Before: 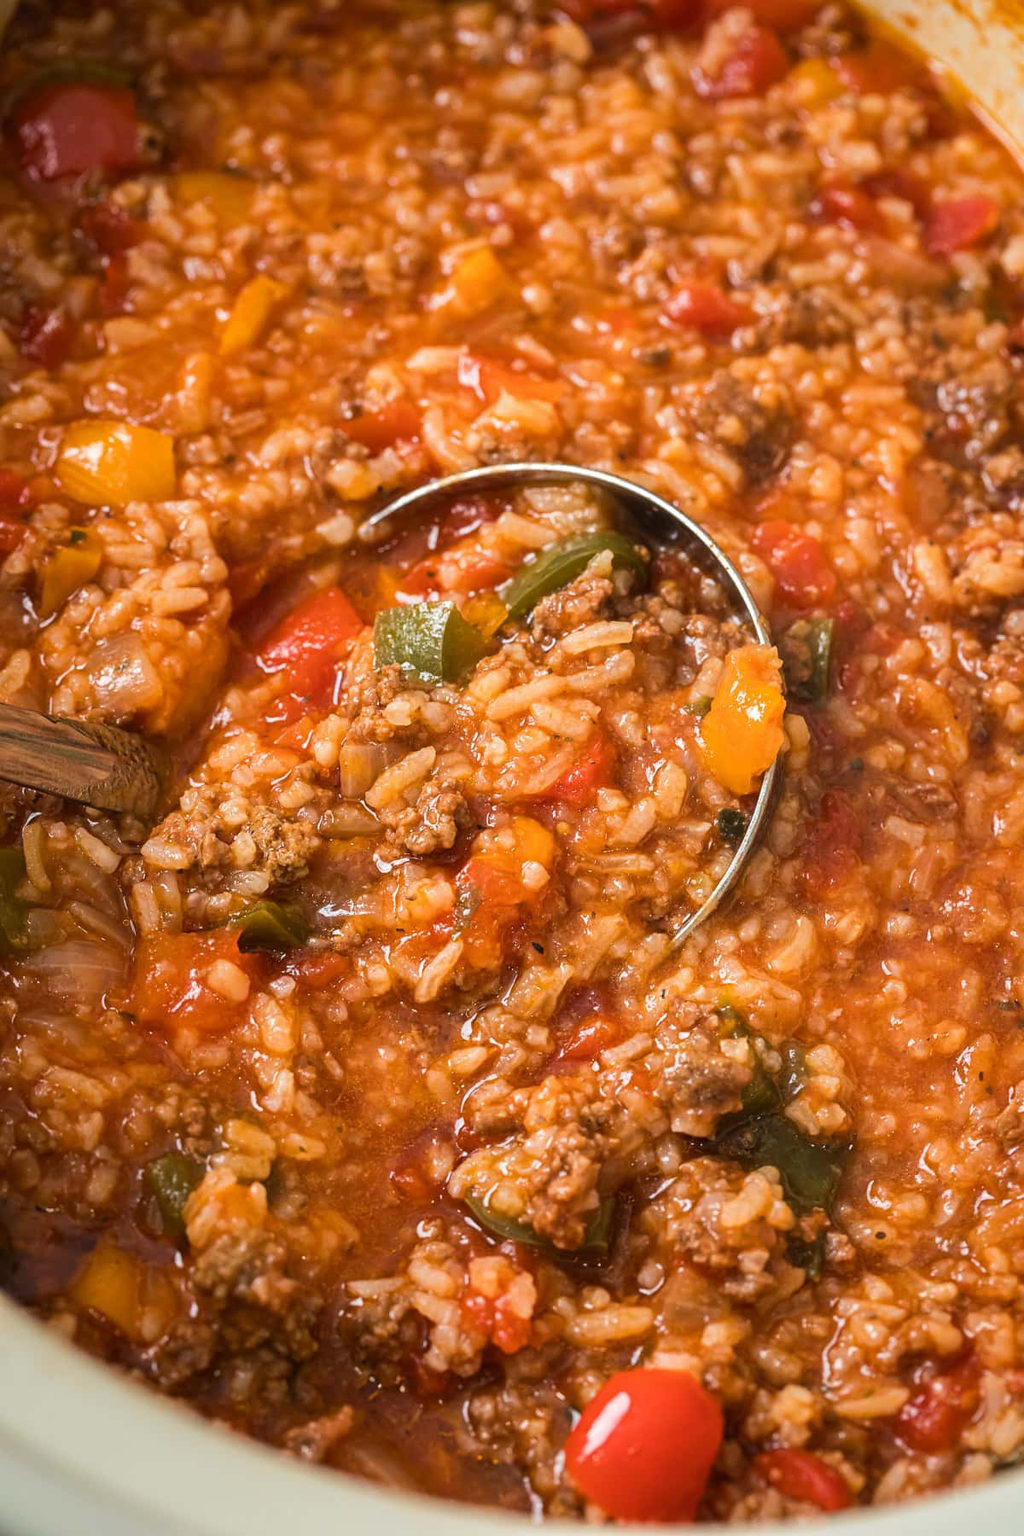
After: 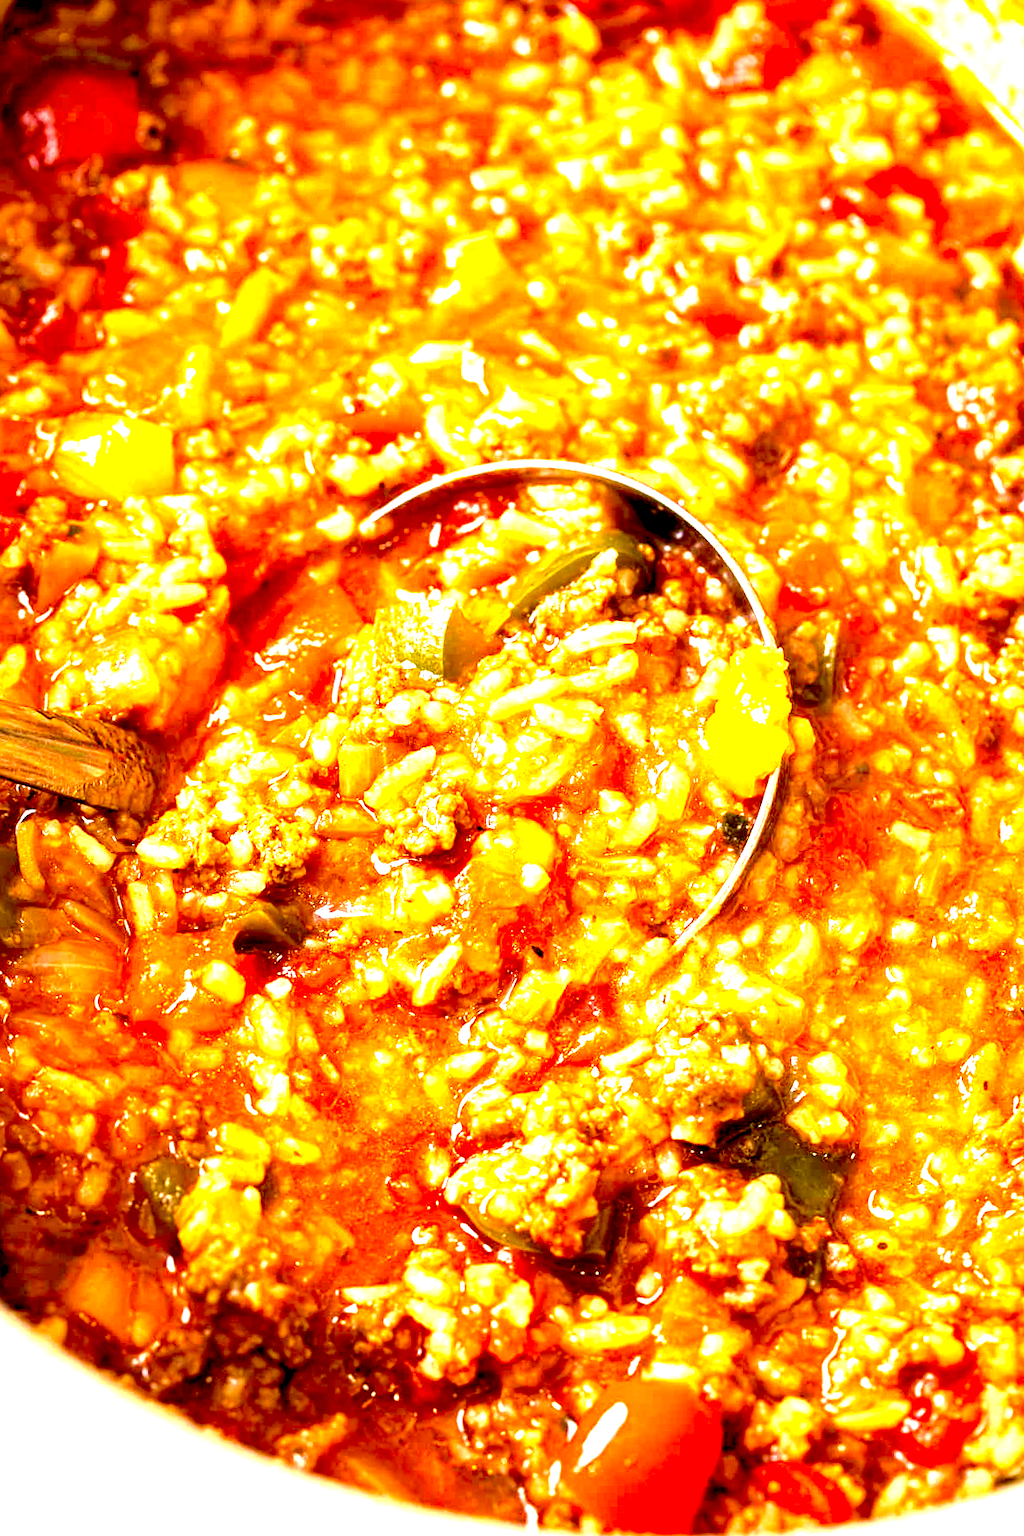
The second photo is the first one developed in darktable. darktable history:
velvia: on, module defaults
color balance: lift [1, 1.001, 0.999, 1.001], gamma [1, 1.004, 1.007, 0.993], gain [1, 0.991, 0.987, 1.013], contrast 10%, output saturation 120%
crop and rotate: angle -0.5°
exposure: black level correction 0.016, exposure 1.774 EV, compensate highlight preservation false
